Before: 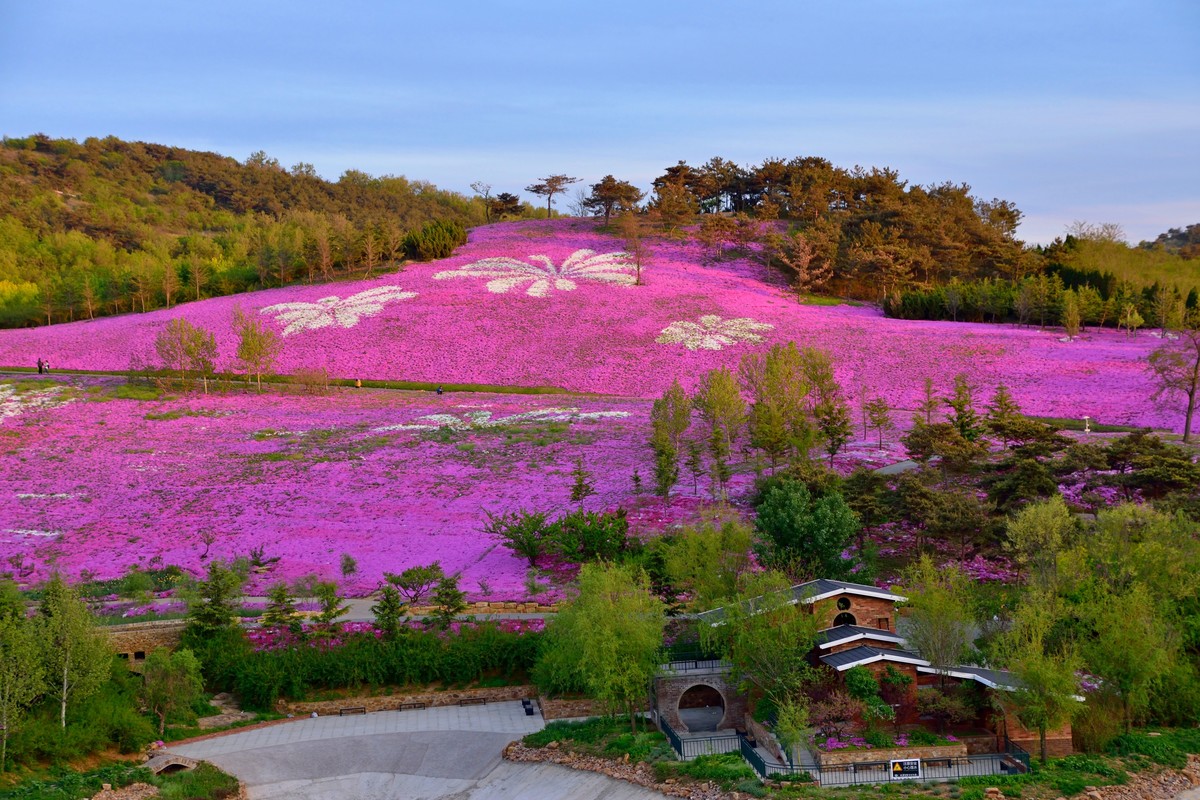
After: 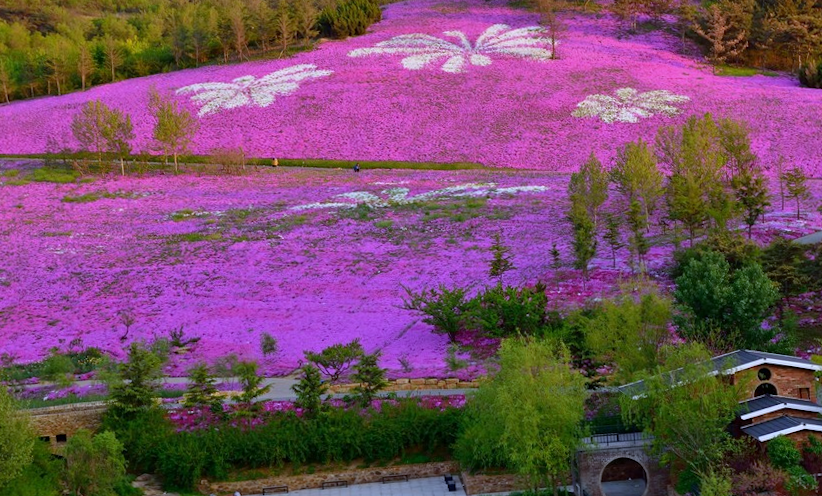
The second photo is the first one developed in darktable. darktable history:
rotate and perspective: rotation -1°, crop left 0.011, crop right 0.989, crop top 0.025, crop bottom 0.975
crop: left 6.488%, top 27.668%, right 24.183%, bottom 8.656%
white balance: red 0.931, blue 1.11
